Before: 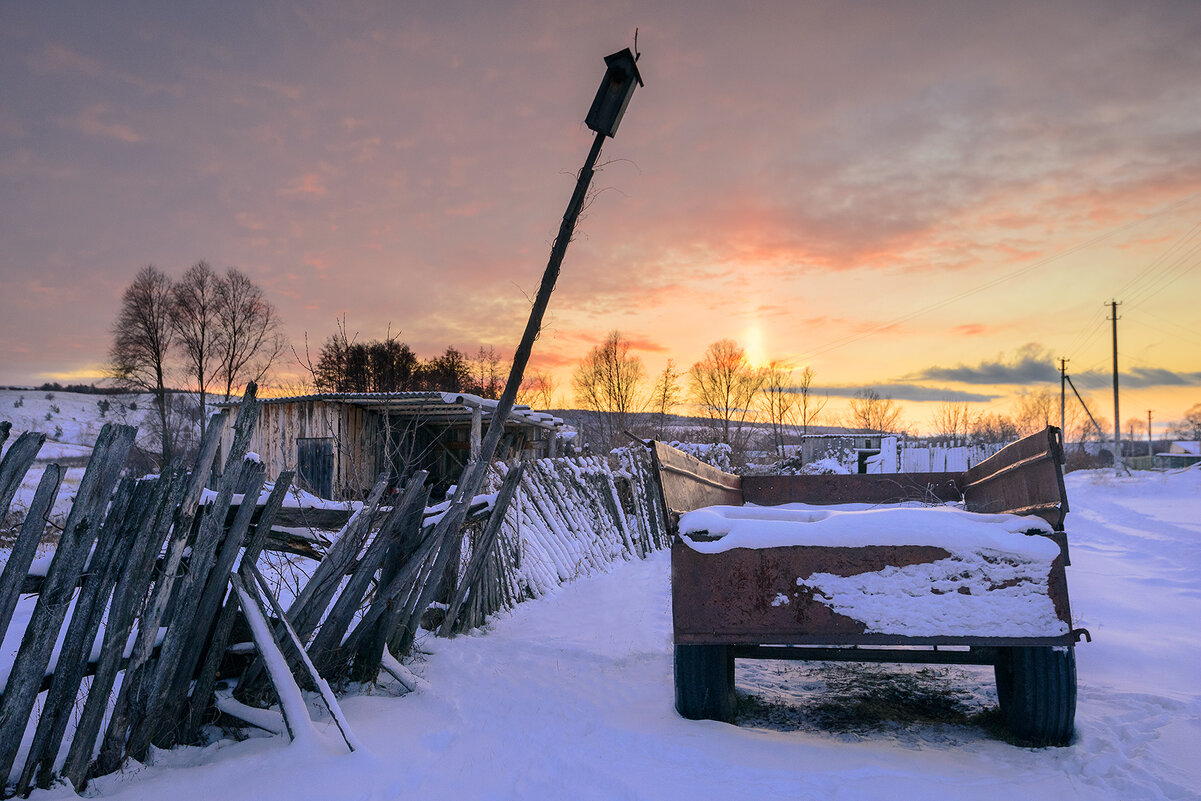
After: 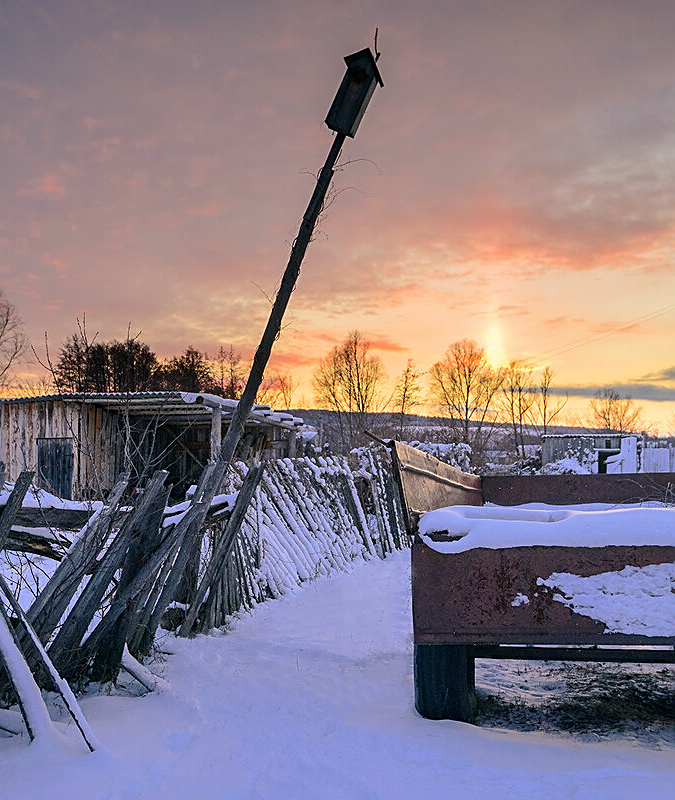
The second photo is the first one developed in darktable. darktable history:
shadows and highlights: shadows 75, highlights -25, soften with gaussian
crop: left 21.674%, right 22.086%
sharpen: on, module defaults
